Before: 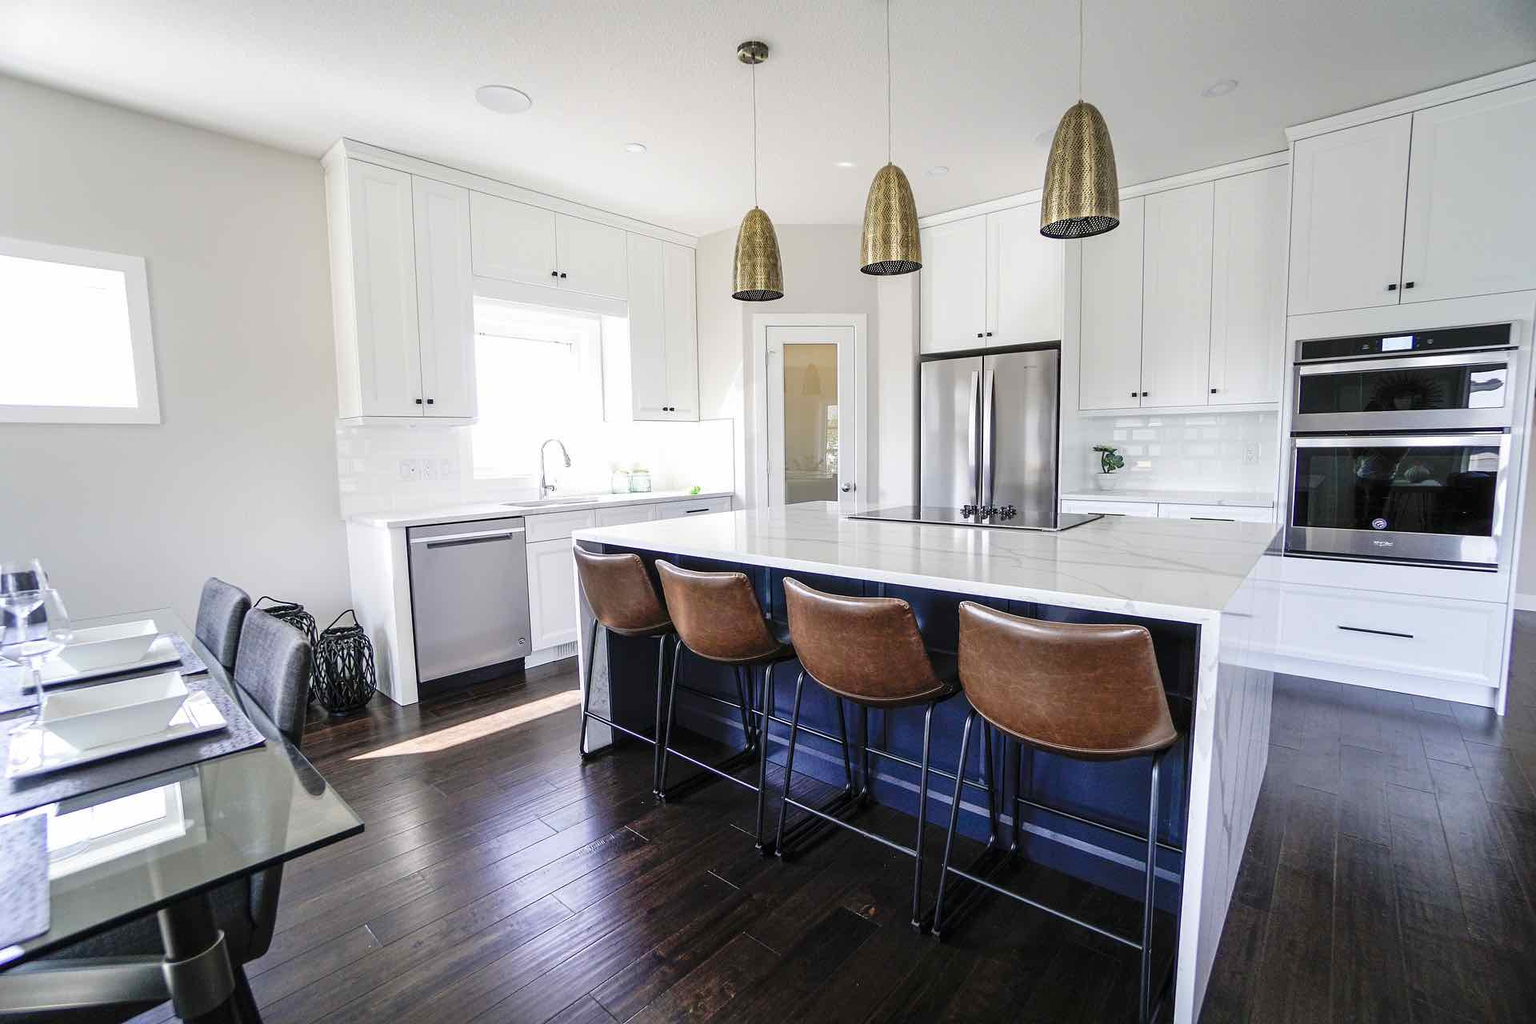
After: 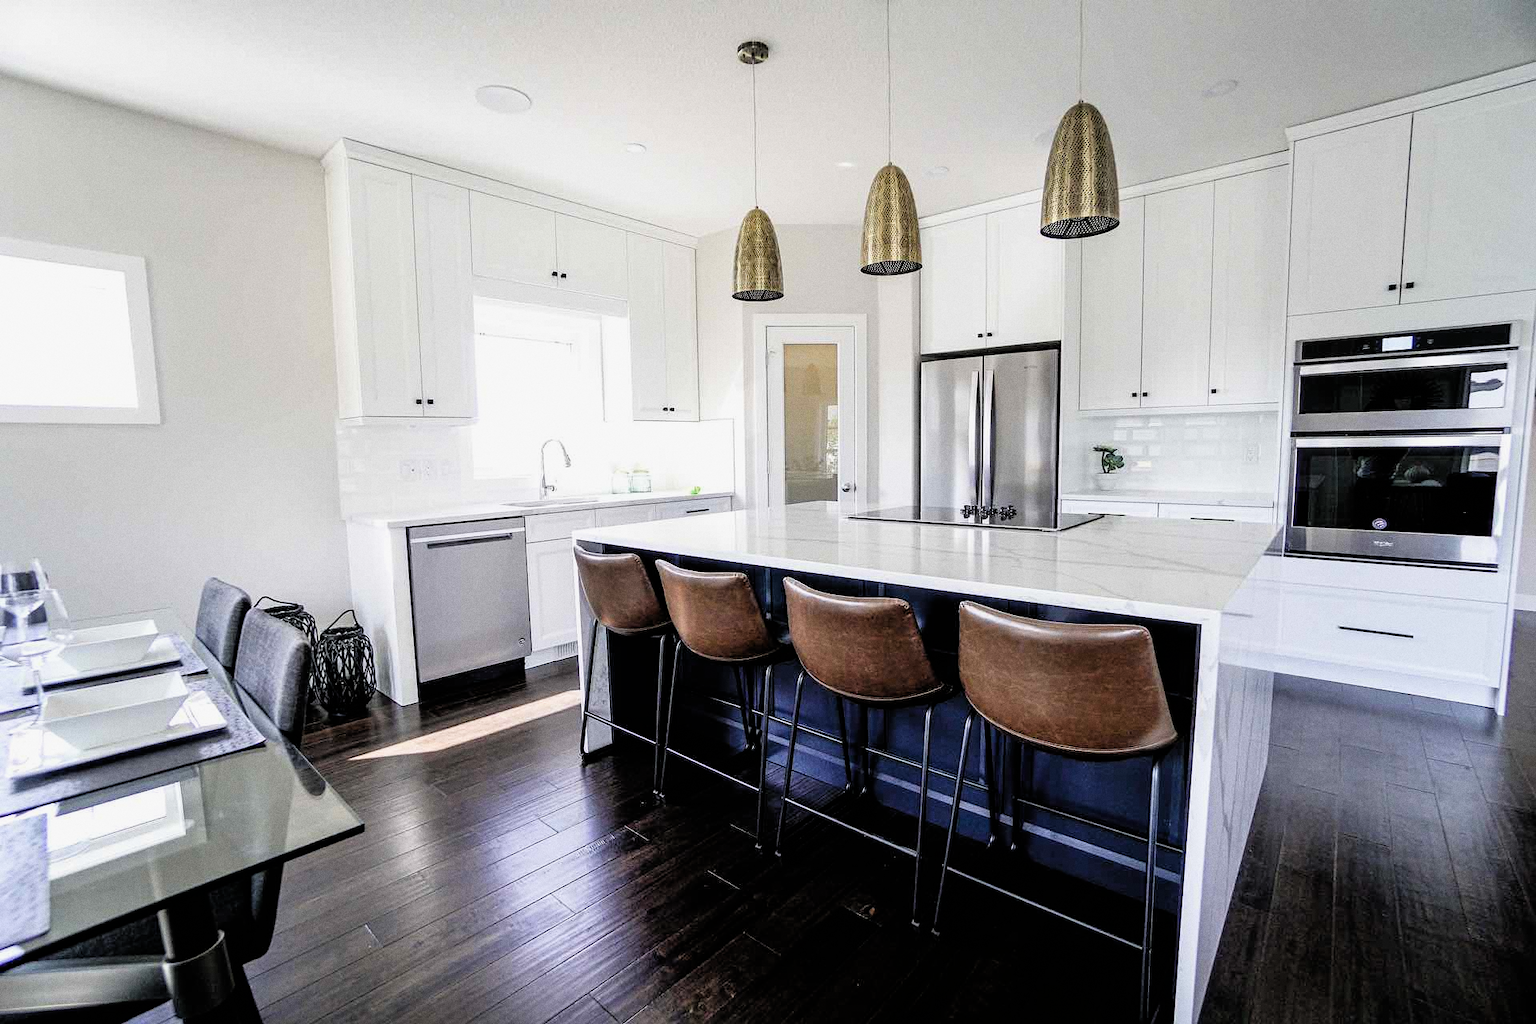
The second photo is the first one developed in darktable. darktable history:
grain: coarseness 0.09 ISO
filmic rgb: black relative exposure -4.91 EV, white relative exposure 2.84 EV, hardness 3.7
